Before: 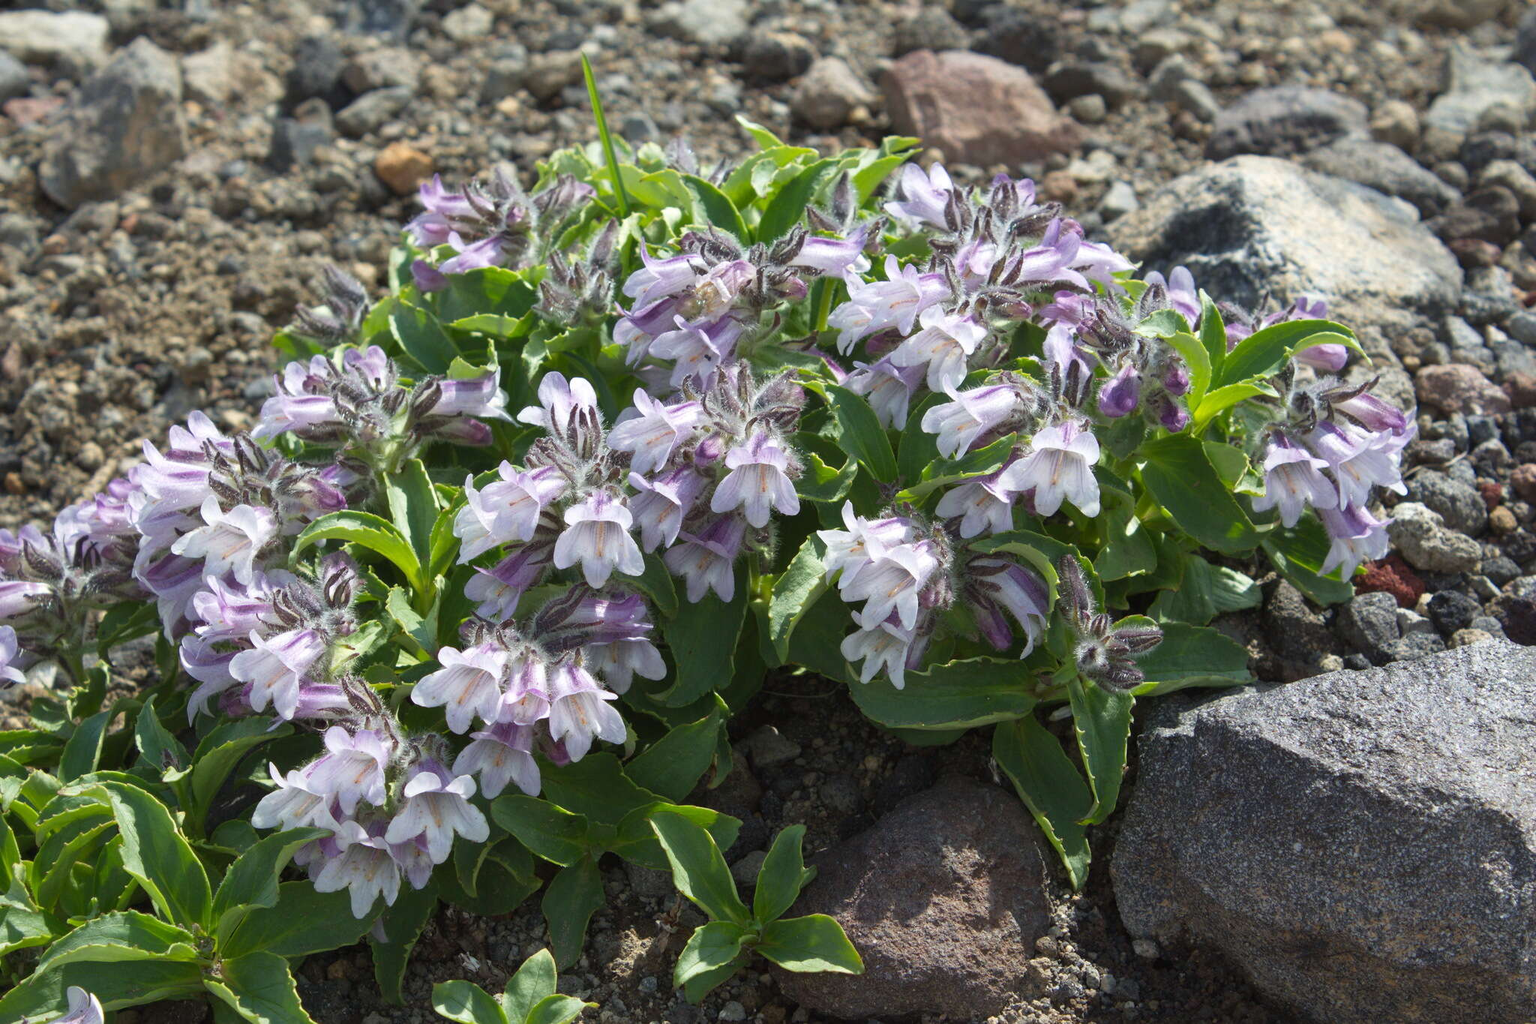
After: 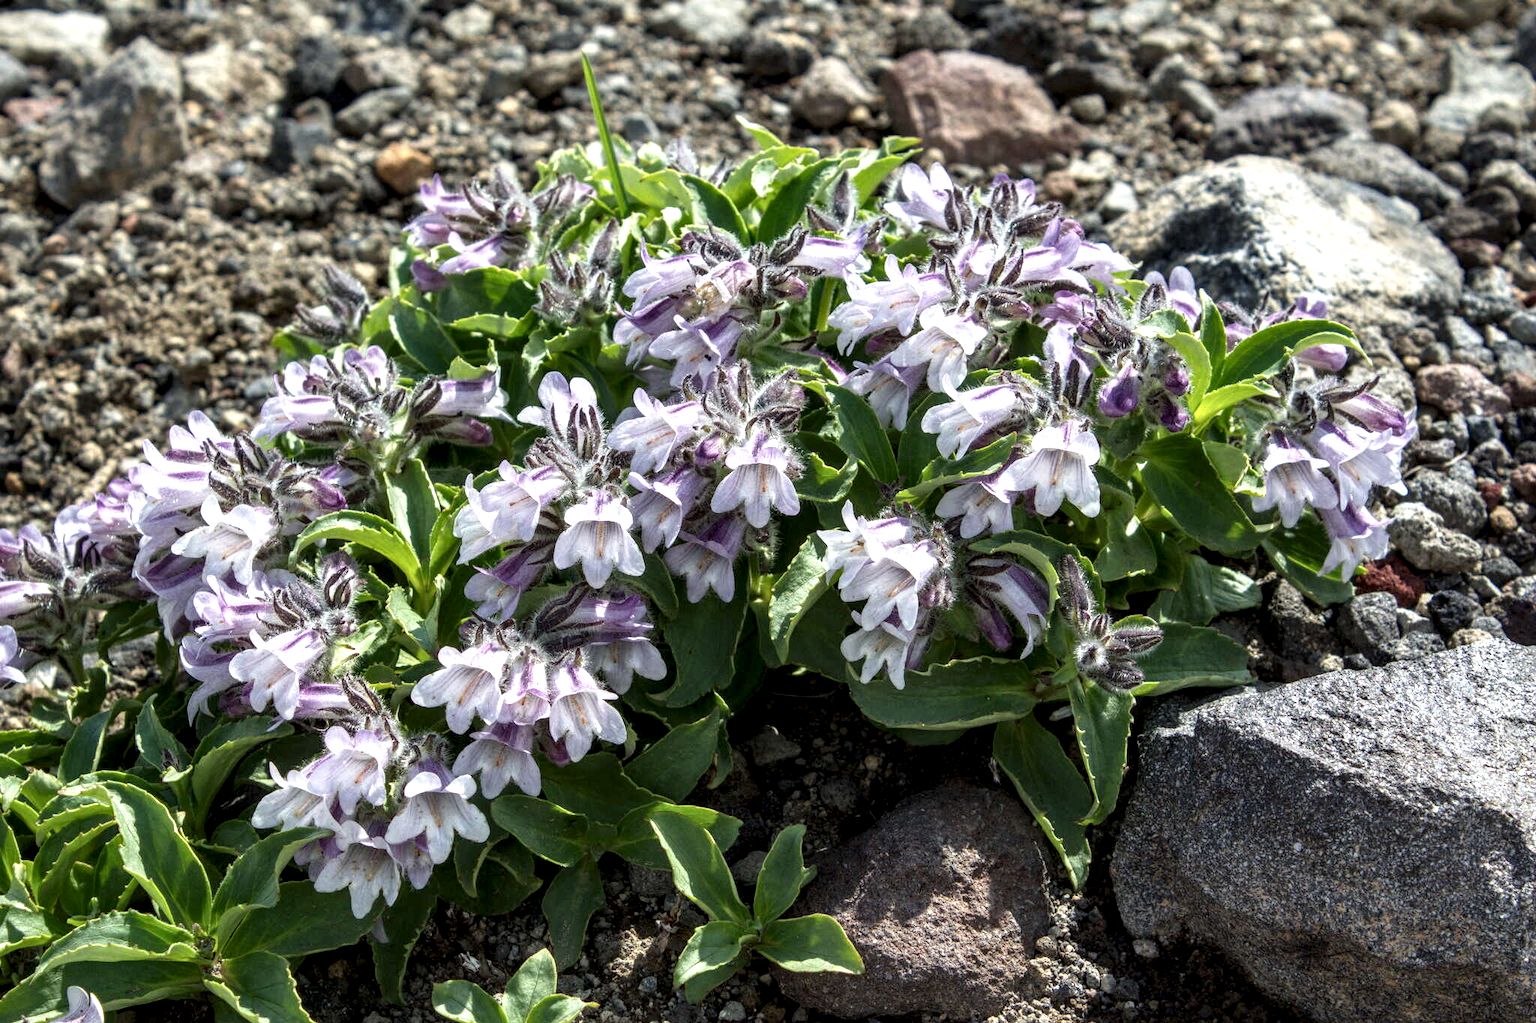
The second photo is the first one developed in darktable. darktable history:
local contrast: highlights 19%, detail 185%
